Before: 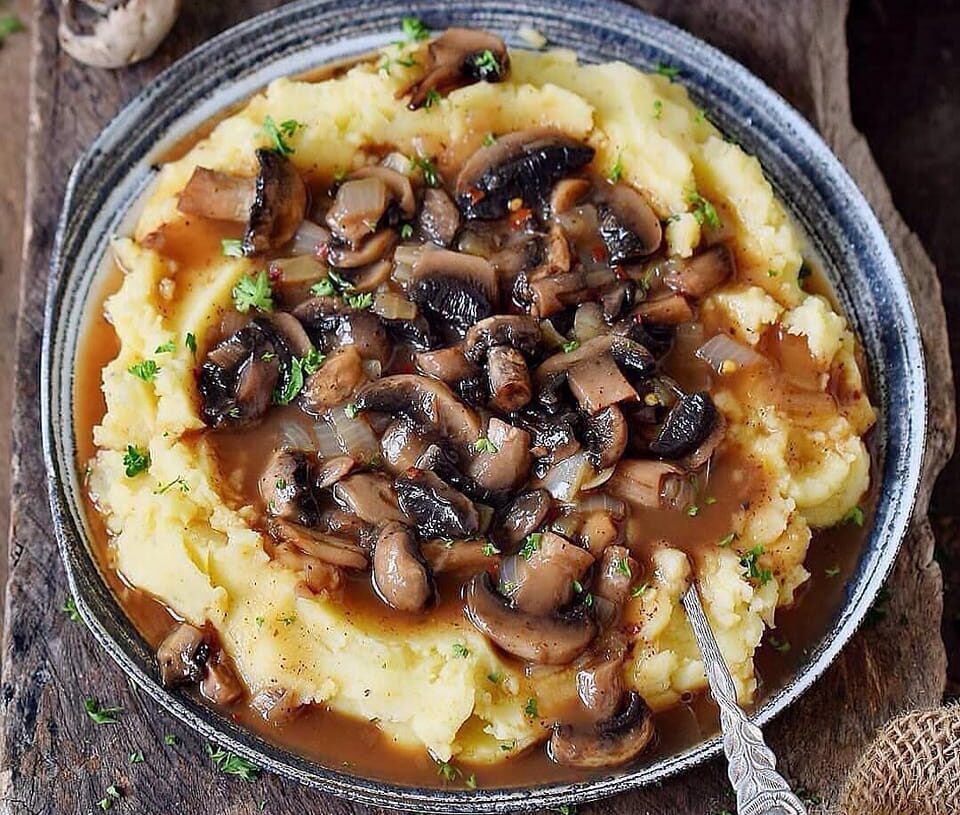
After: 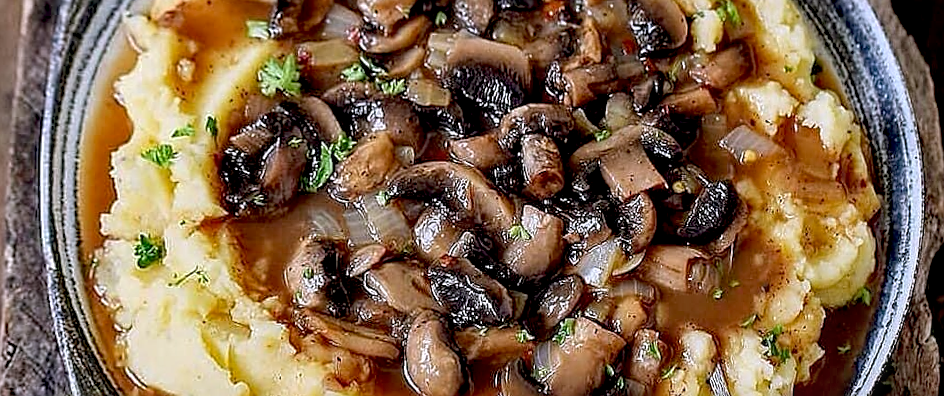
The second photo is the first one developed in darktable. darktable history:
local contrast: detail 130%
white balance: red 1.004, blue 1.096
crop and rotate: top 23.043%, bottom 23.437%
rotate and perspective: rotation -0.013°, lens shift (vertical) -0.027, lens shift (horizontal) 0.178, crop left 0.016, crop right 0.989, crop top 0.082, crop bottom 0.918
exposure: black level correction 0.012, compensate highlight preservation false
sharpen: on, module defaults
color balance: mode lift, gamma, gain (sRGB), lift [1.04, 1, 1, 0.97], gamma [1.01, 1, 1, 0.97], gain [0.96, 1, 1, 0.97]
